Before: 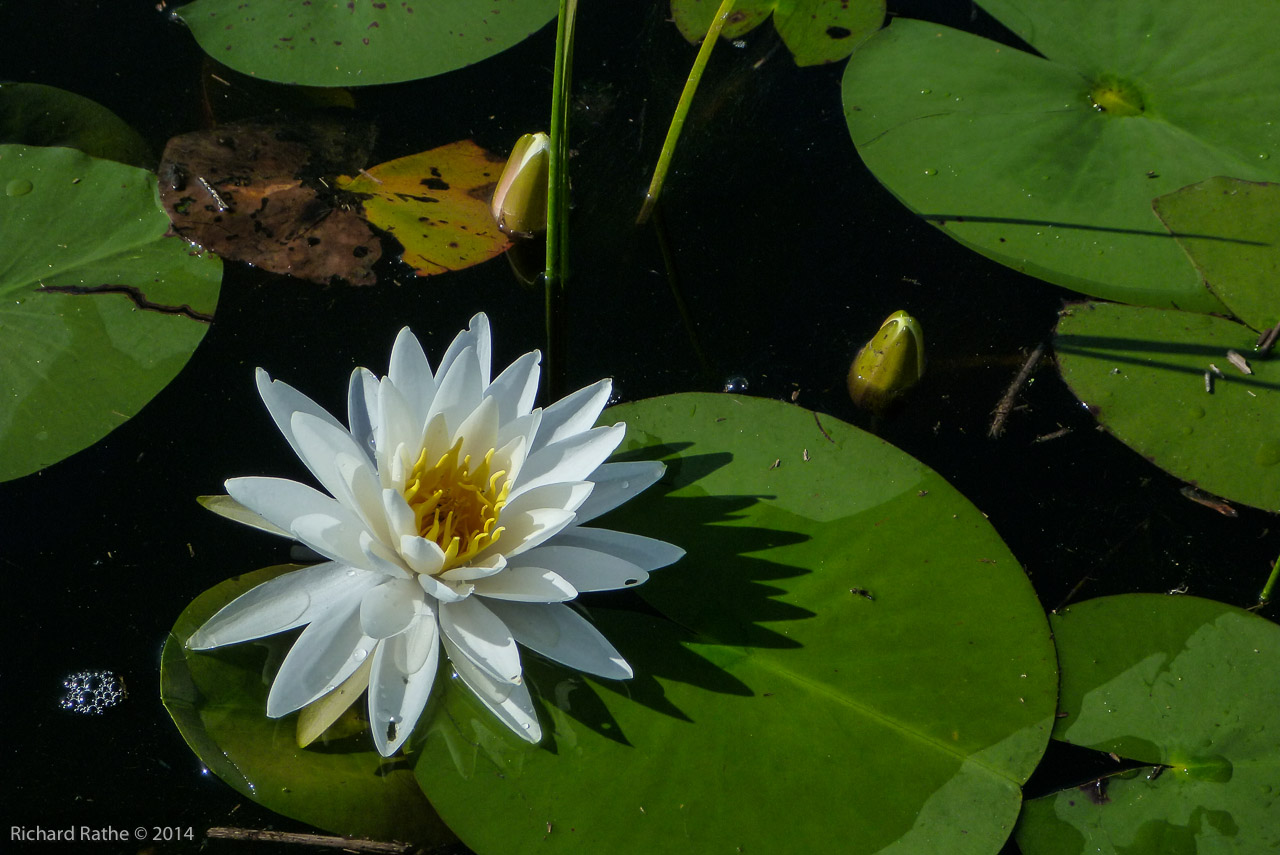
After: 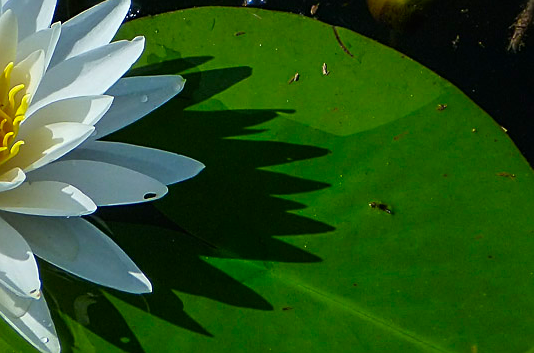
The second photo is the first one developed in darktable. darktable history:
local contrast: mode bilateral grid, contrast 99, coarseness 100, detail 90%, midtone range 0.2
crop: left 37.584%, top 45.153%, right 20.621%, bottom 13.448%
sharpen: on, module defaults
contrast brightness saturation: saturation 0.518
